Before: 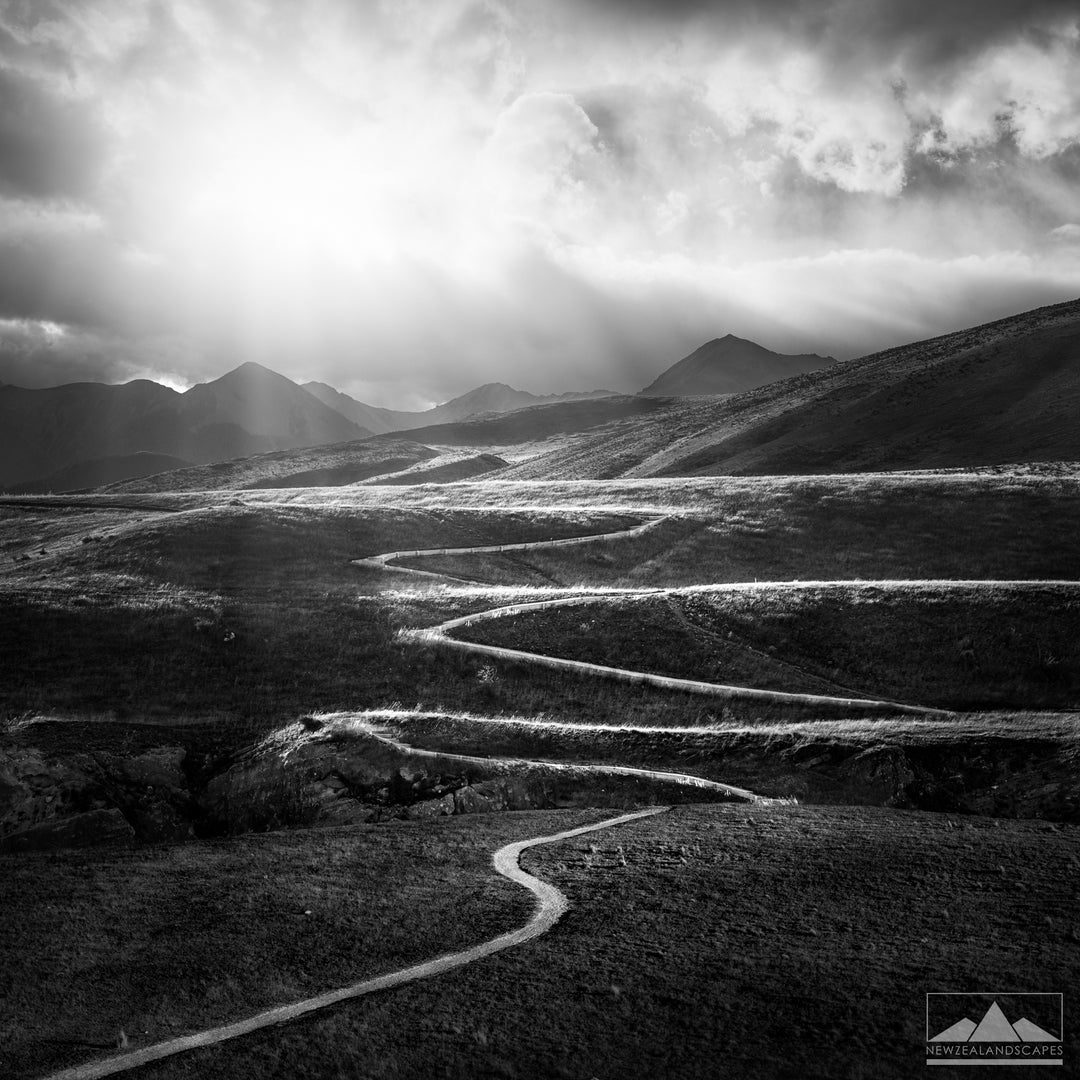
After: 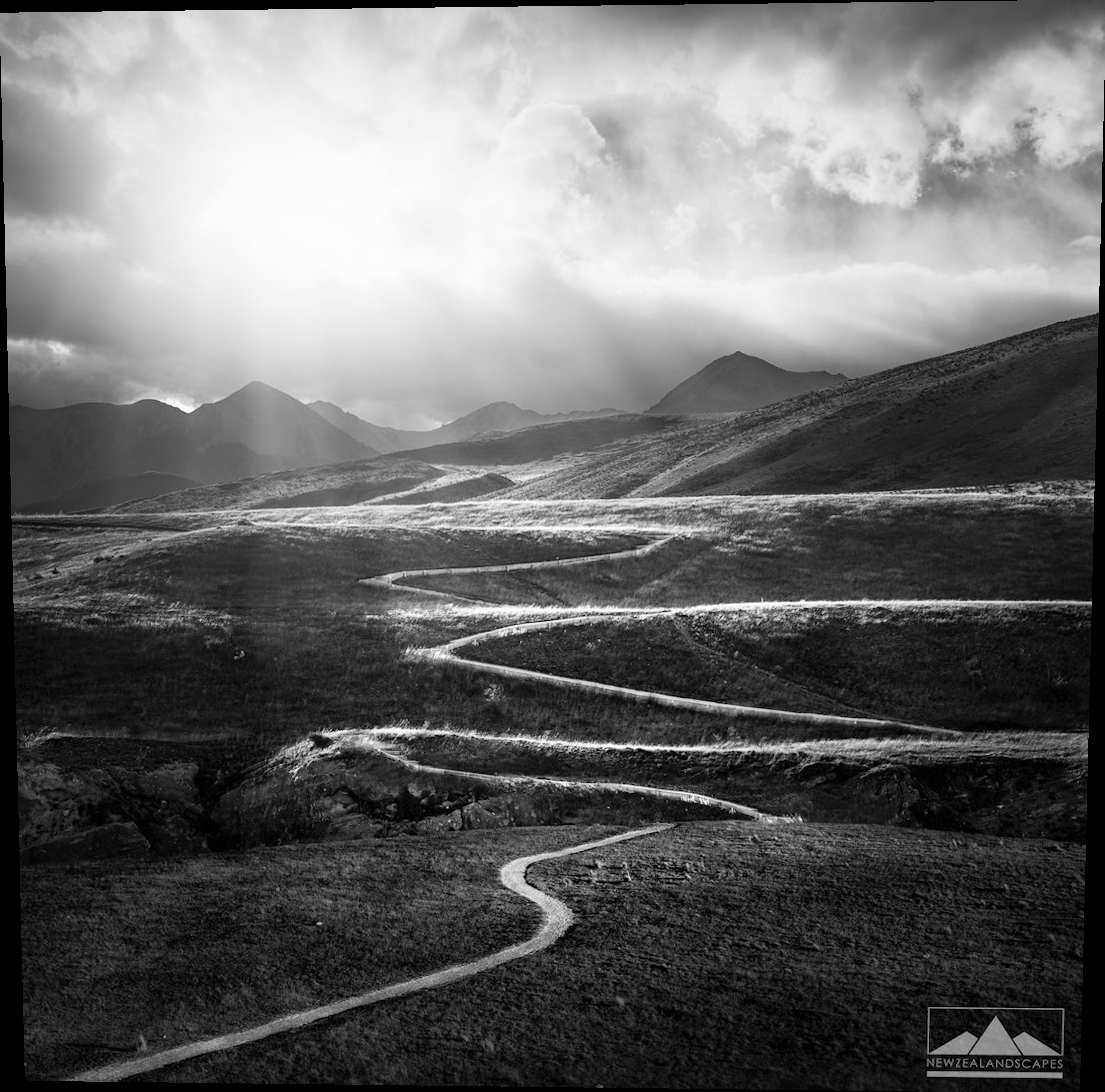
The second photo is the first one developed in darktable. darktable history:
rotate and perspective: lens shift (vertical) 0.048, lens shift (horizontal) -0.024, automatic cropping off
contrast brightness saturation: contrast 0.03, brightness 0.06, saturation 0.13
